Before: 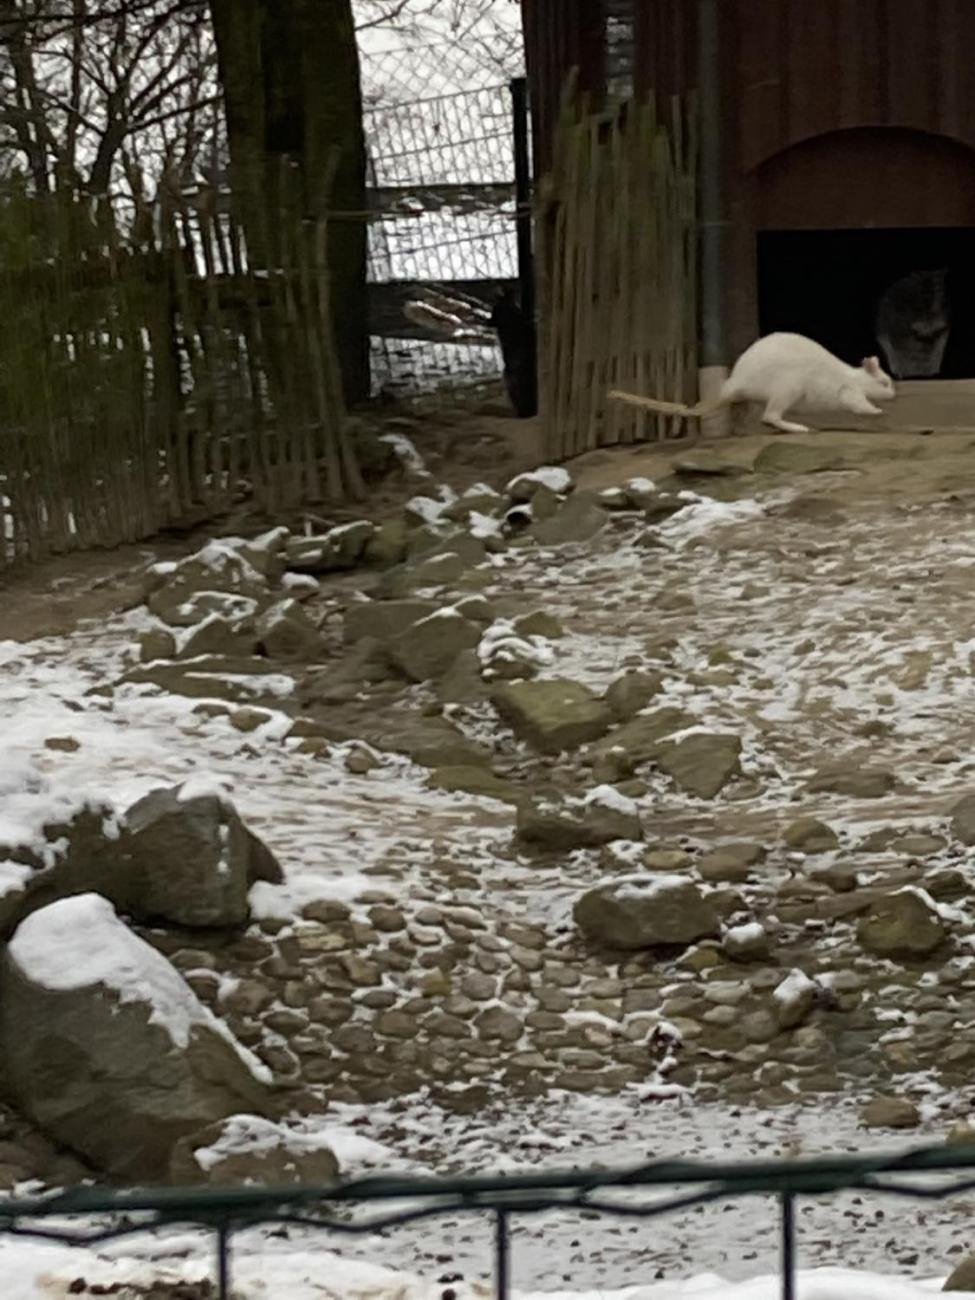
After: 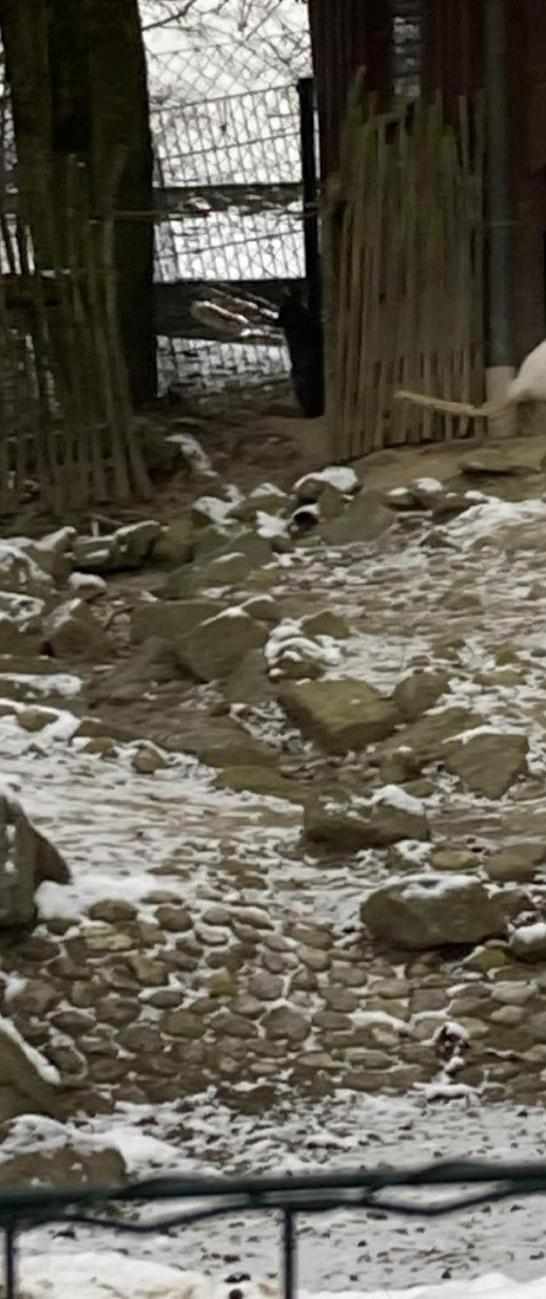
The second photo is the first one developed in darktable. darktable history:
crop: left 21.893%, right 22.053%, bottom 0.014%
